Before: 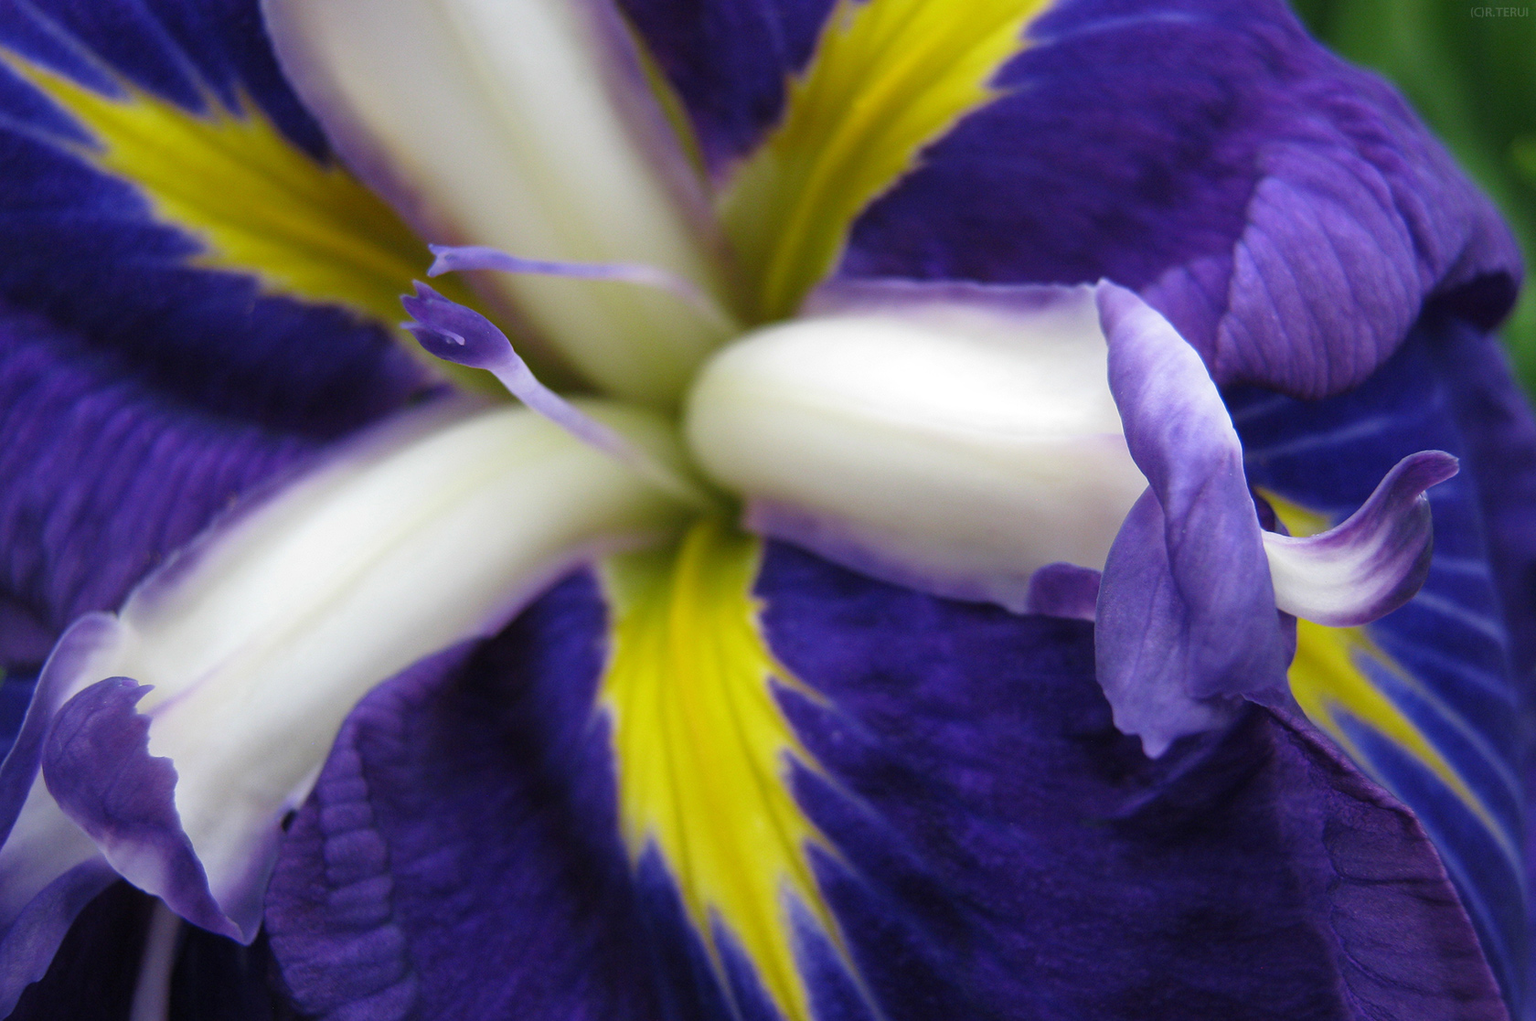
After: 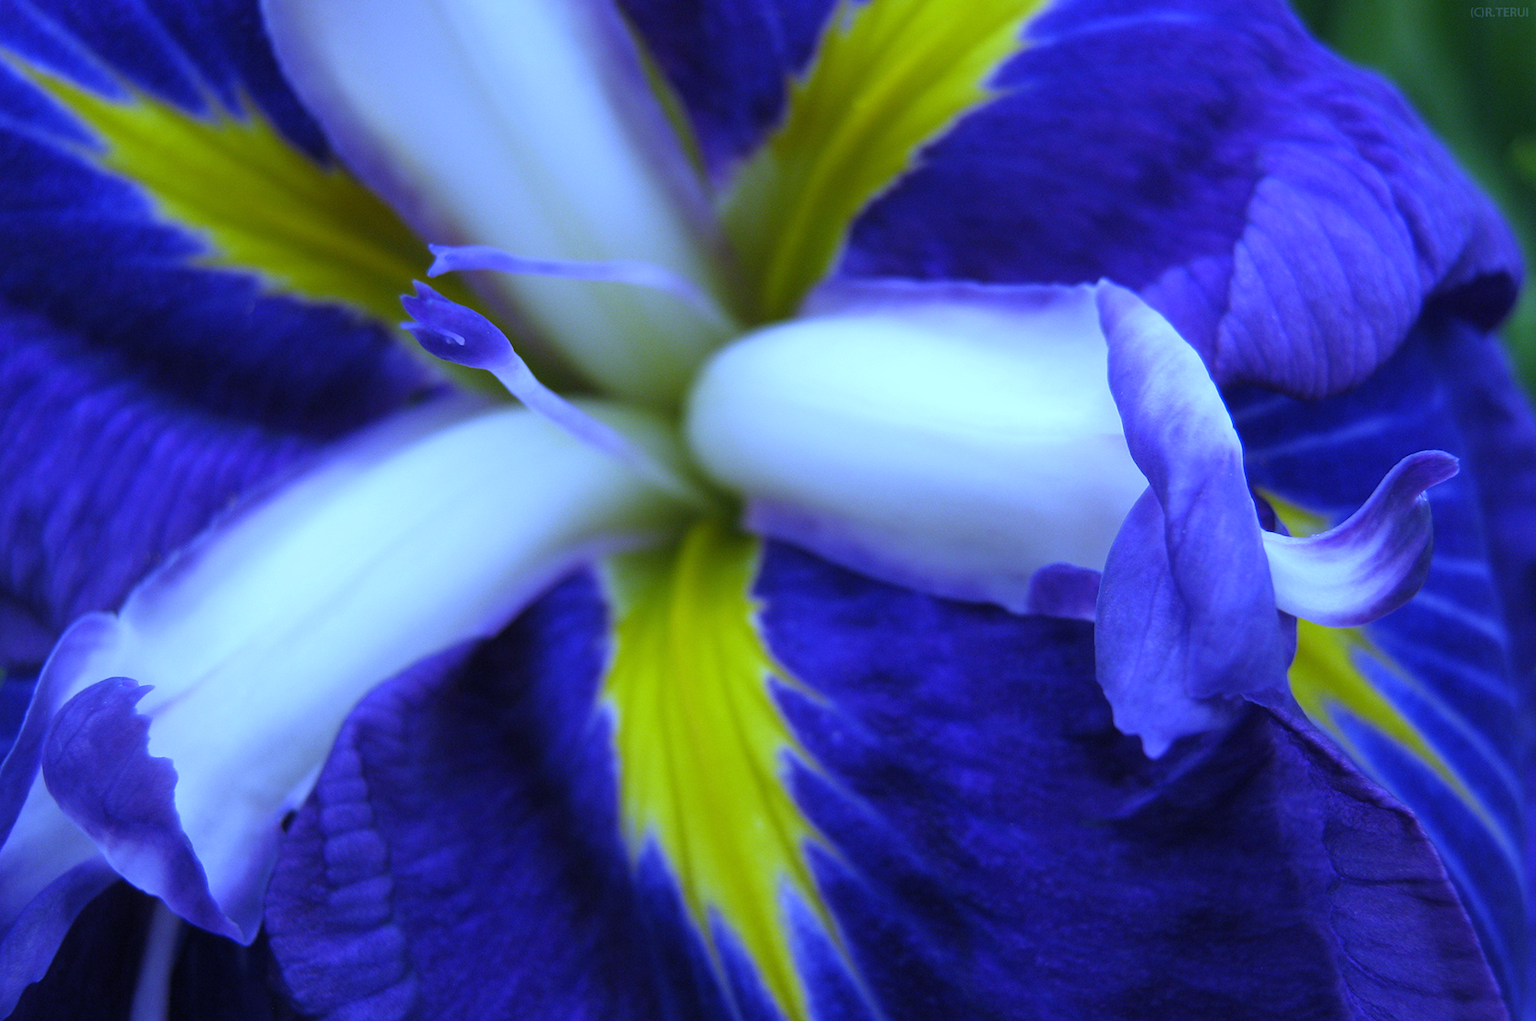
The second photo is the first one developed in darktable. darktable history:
white balance: red 0.766, blue 1.537
base curve: curves: ch0 [(0, 0) (0.303, 0.277) (1, 1)]
